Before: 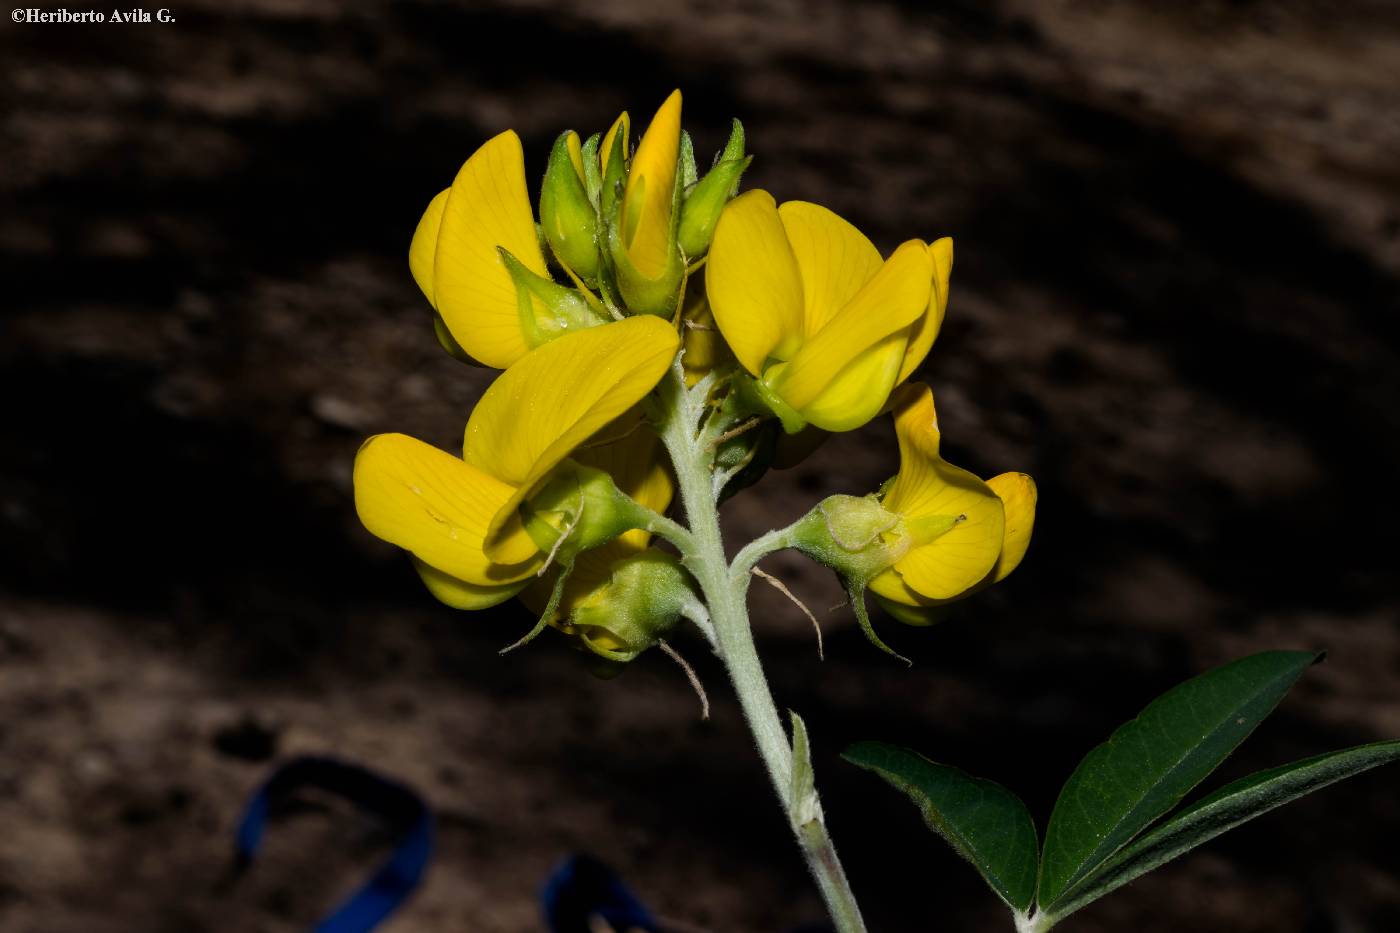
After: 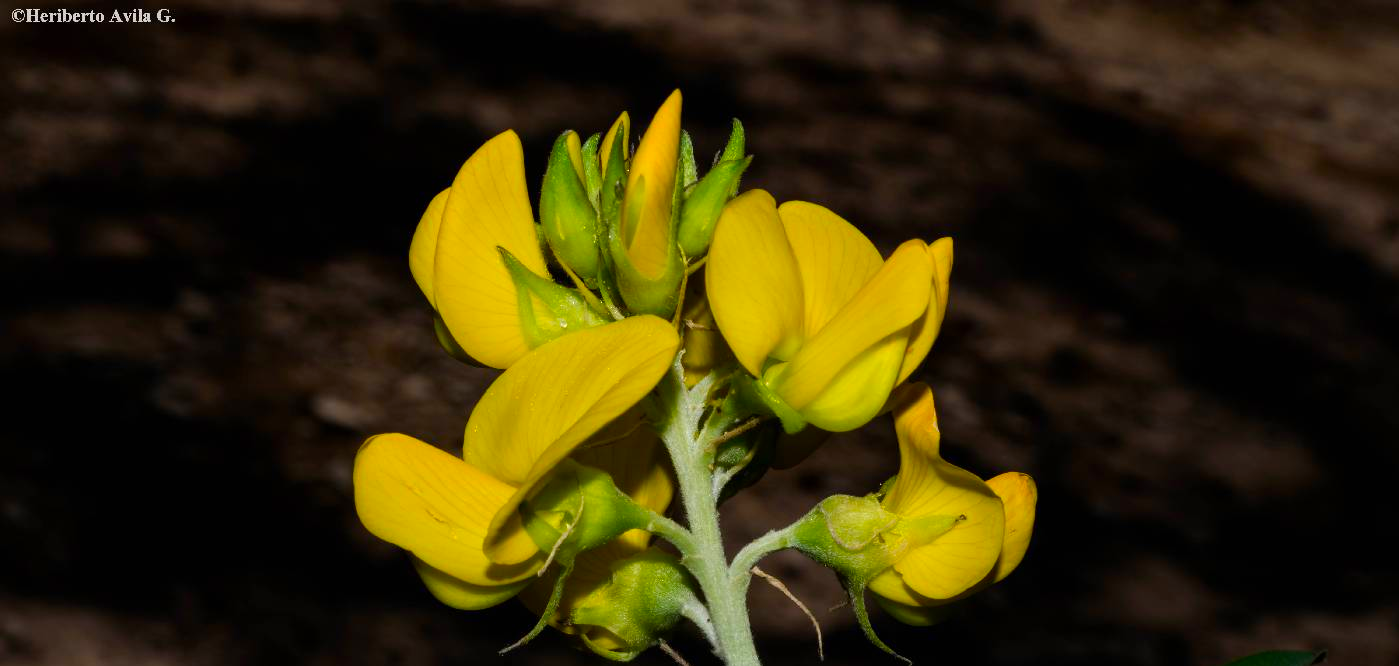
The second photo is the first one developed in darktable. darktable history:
crop: bottom 28.576%
color correction: saturation 1.34
